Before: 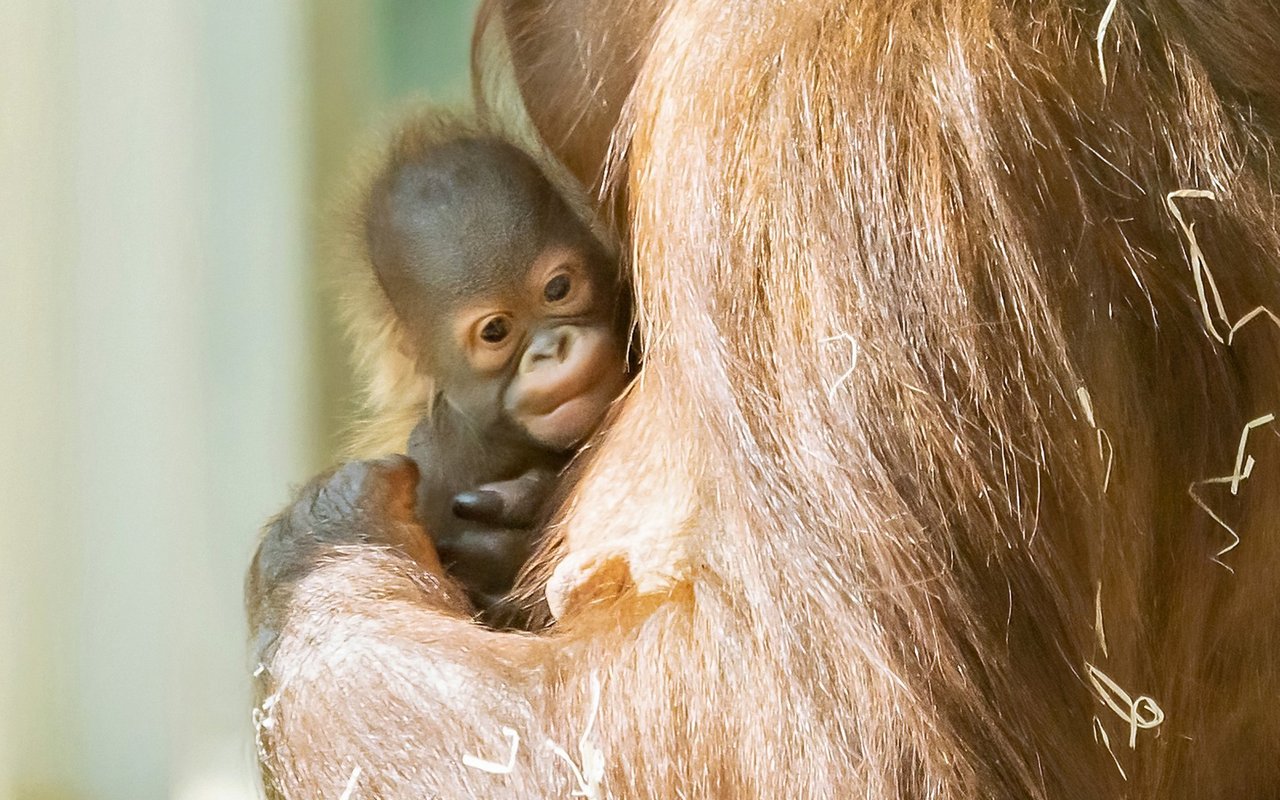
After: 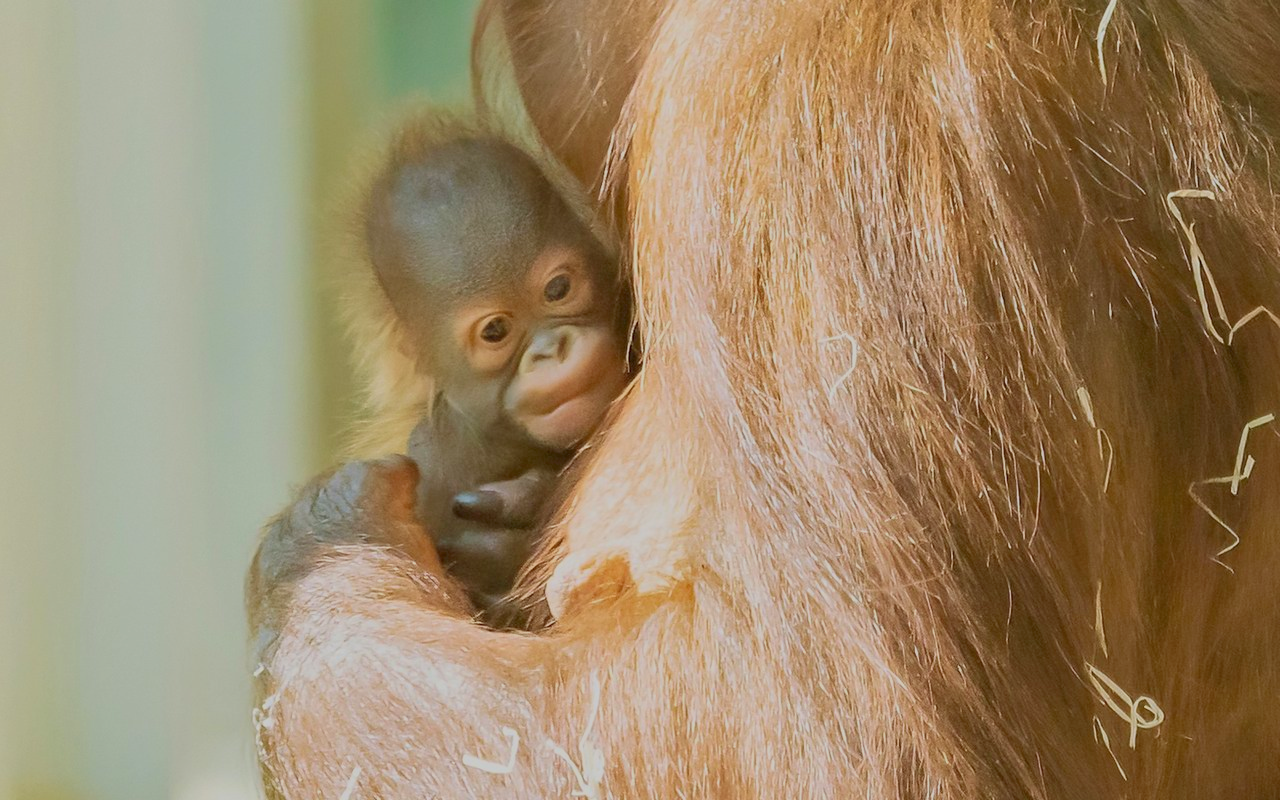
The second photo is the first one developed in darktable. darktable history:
color balance rgb: contrast -30%
velvia: on, module defaults
tone equalizer: on, module defaults
